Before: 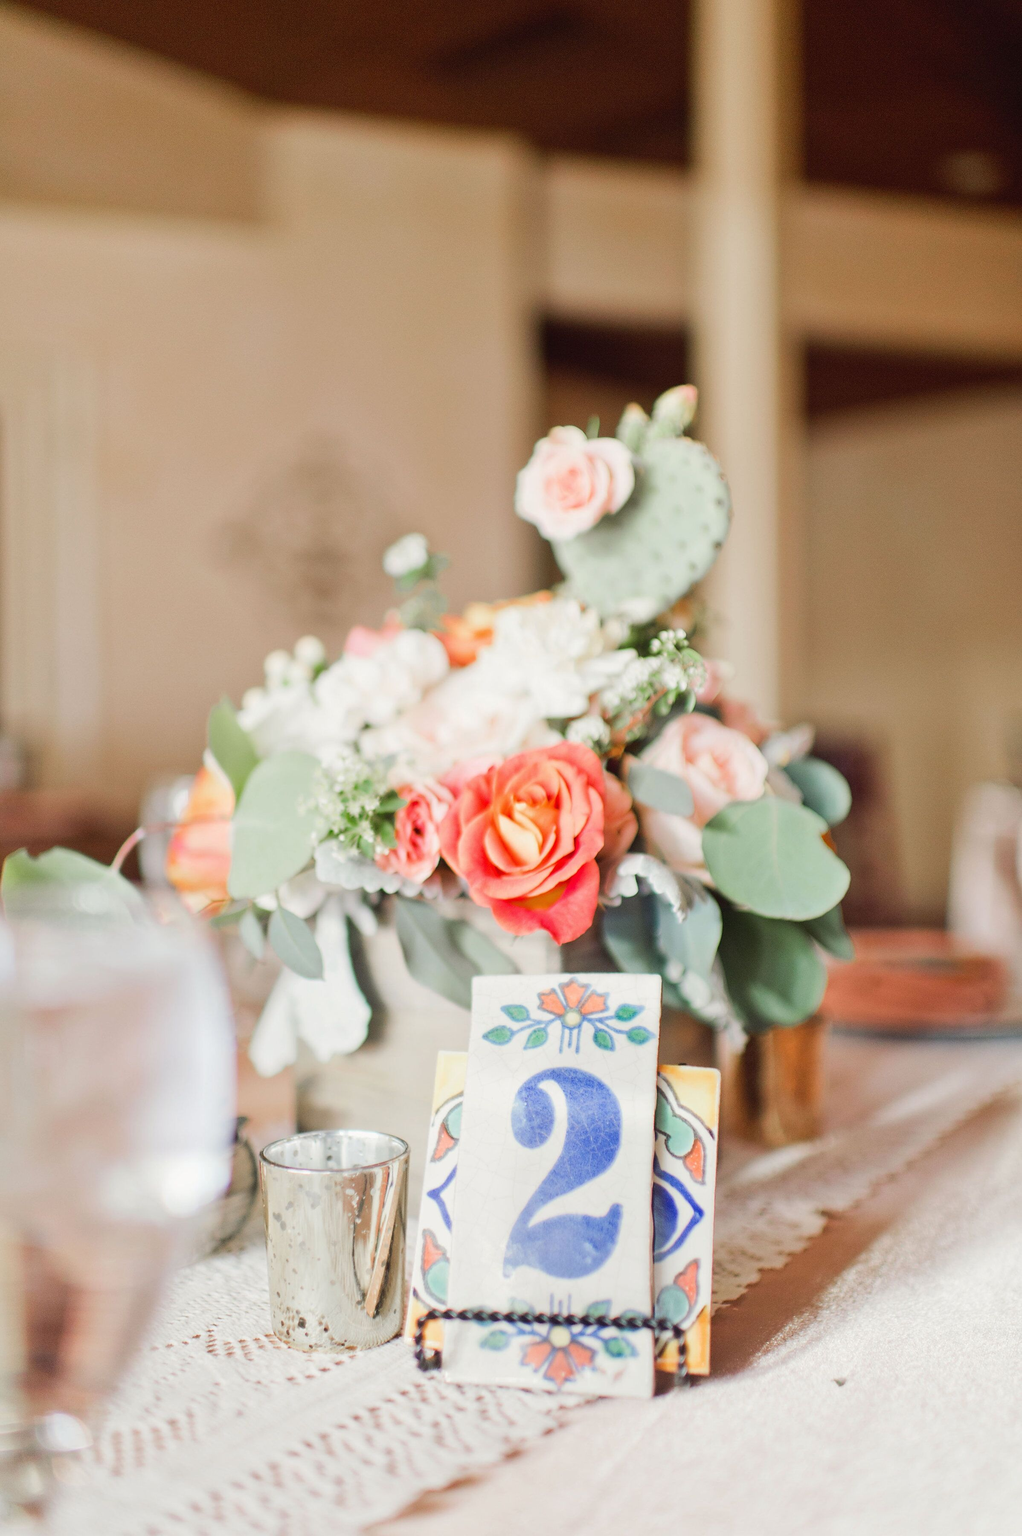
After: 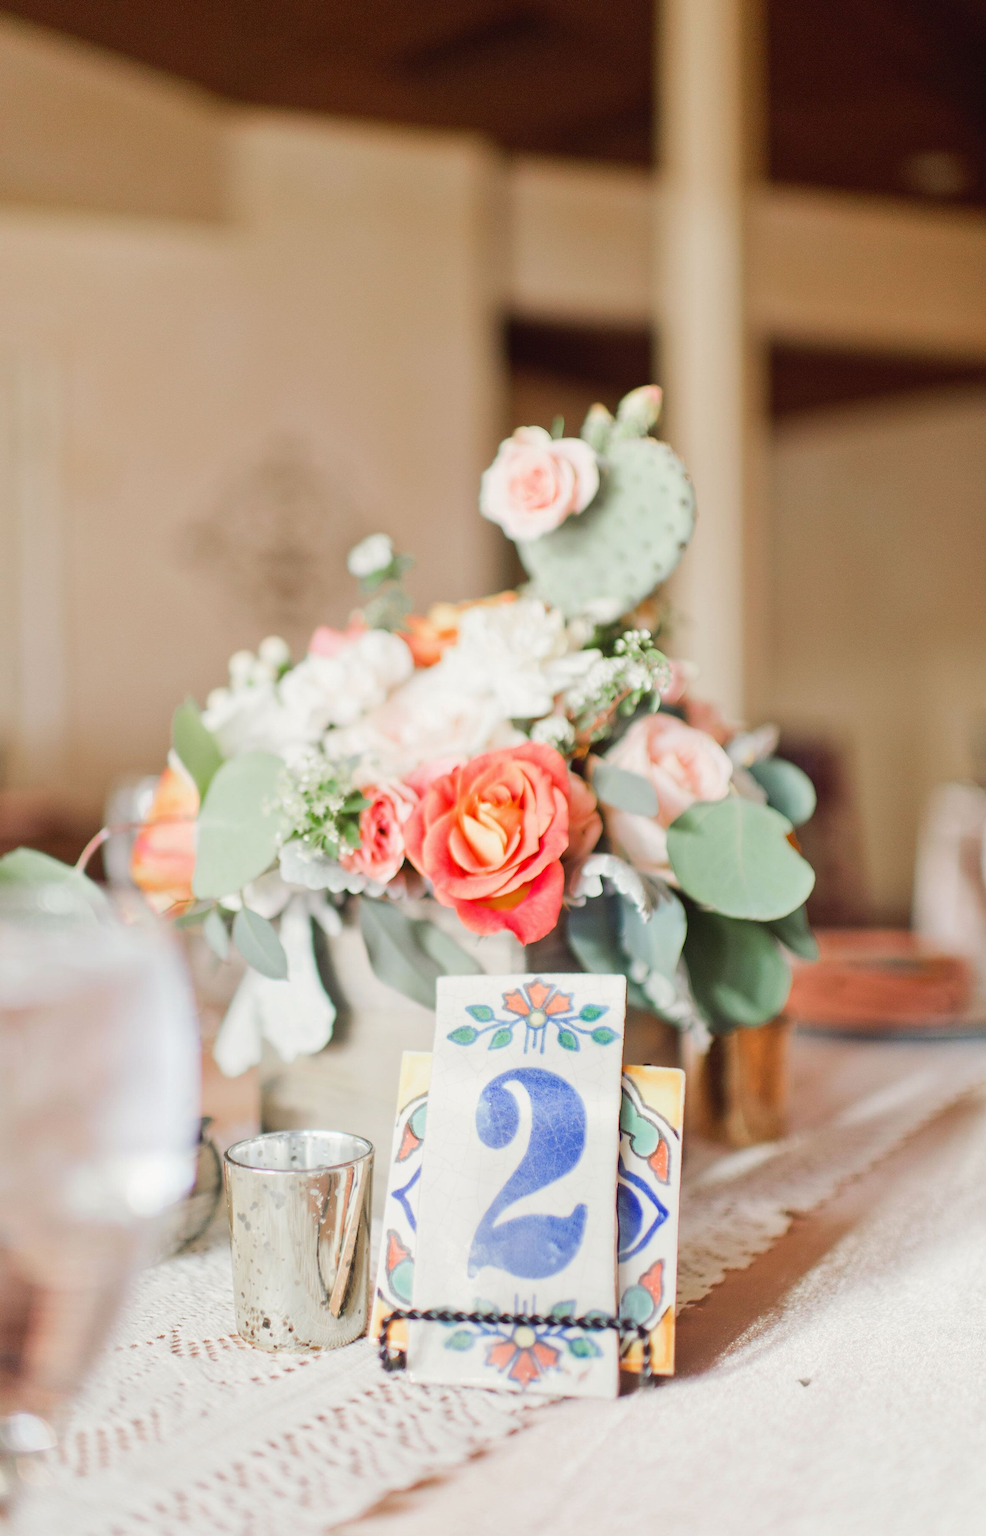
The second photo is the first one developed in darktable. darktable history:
crop and rotate: left 3.541%
